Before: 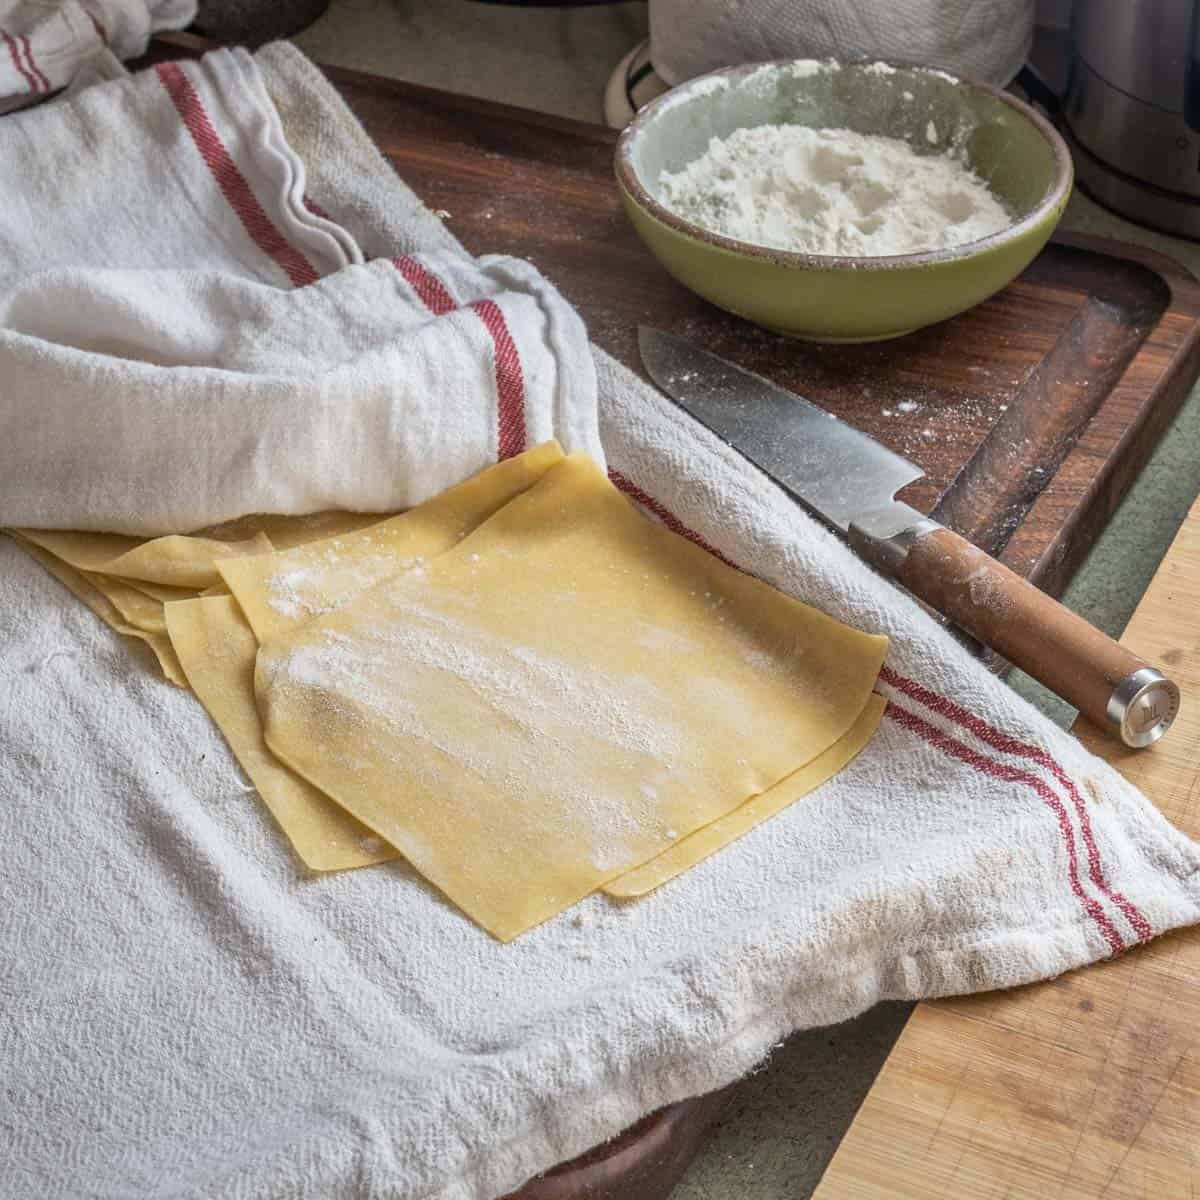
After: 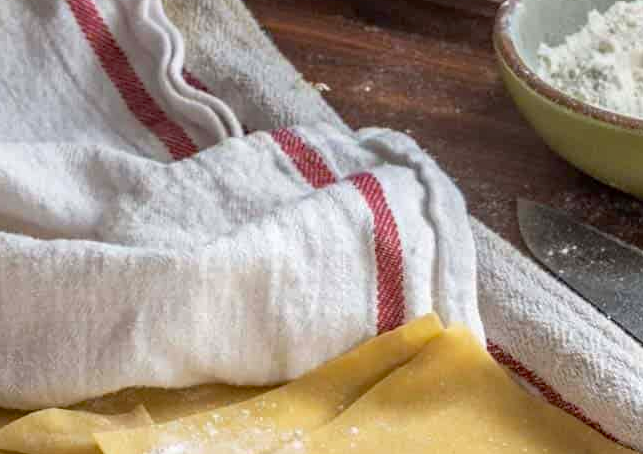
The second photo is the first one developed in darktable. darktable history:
exposure: black level correction 0.002, exposure 0.15 EV, compensate highlight preservation false
crop: left 10.121%, top 10.631%, right 36.218%, bottom 51.526%
haze removal: compatibility mode true, adaptive false
